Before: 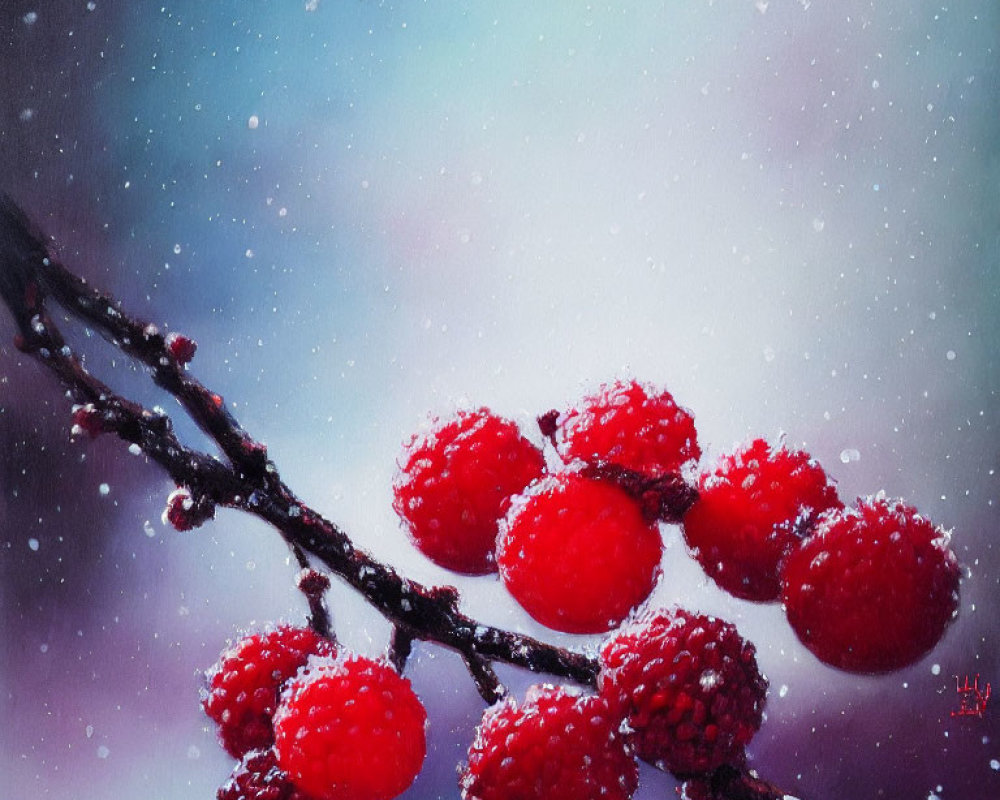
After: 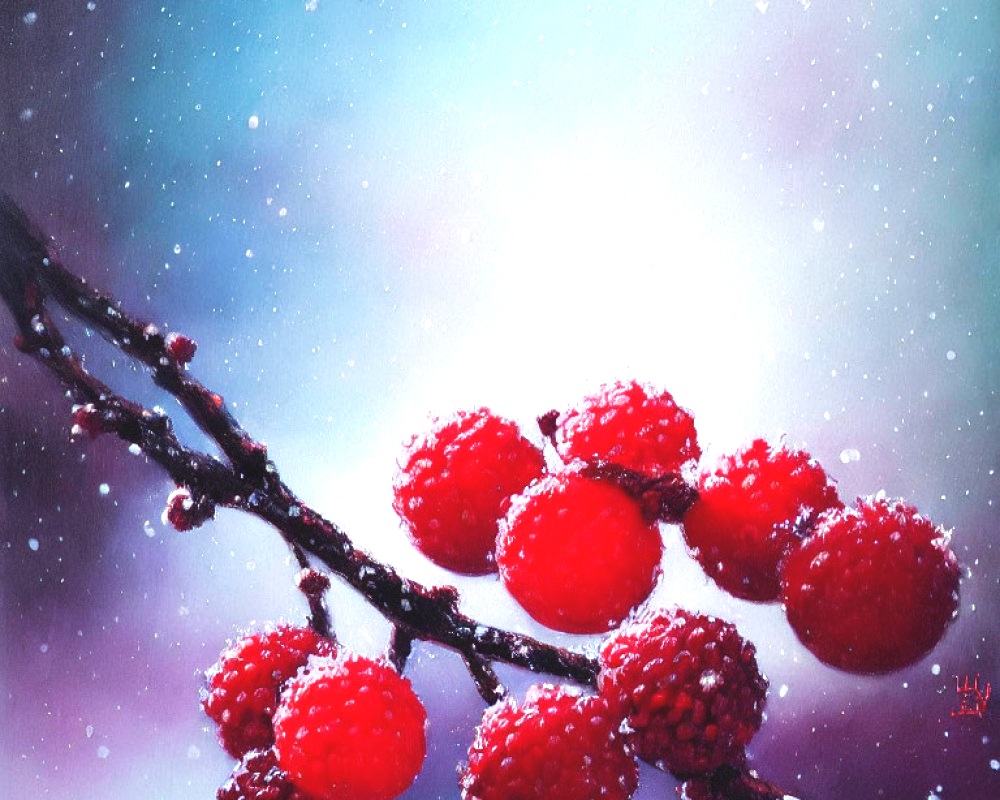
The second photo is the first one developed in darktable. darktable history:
exposure: black level correction -0.005, exposure 0.616 EV, compensate exposure bias true, compensate highlight preservation false
velvia: strength 28.42%
